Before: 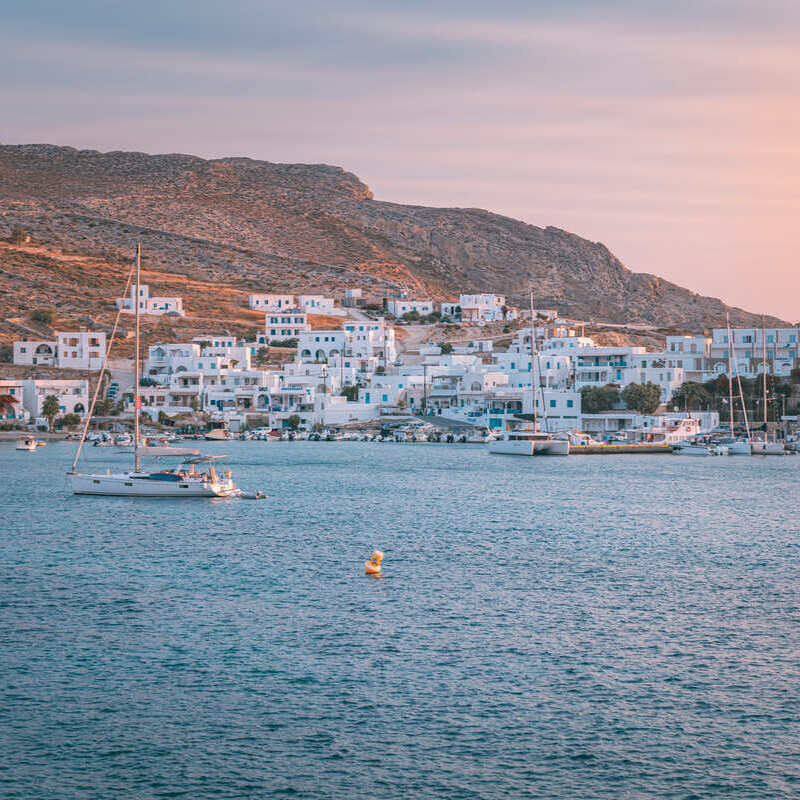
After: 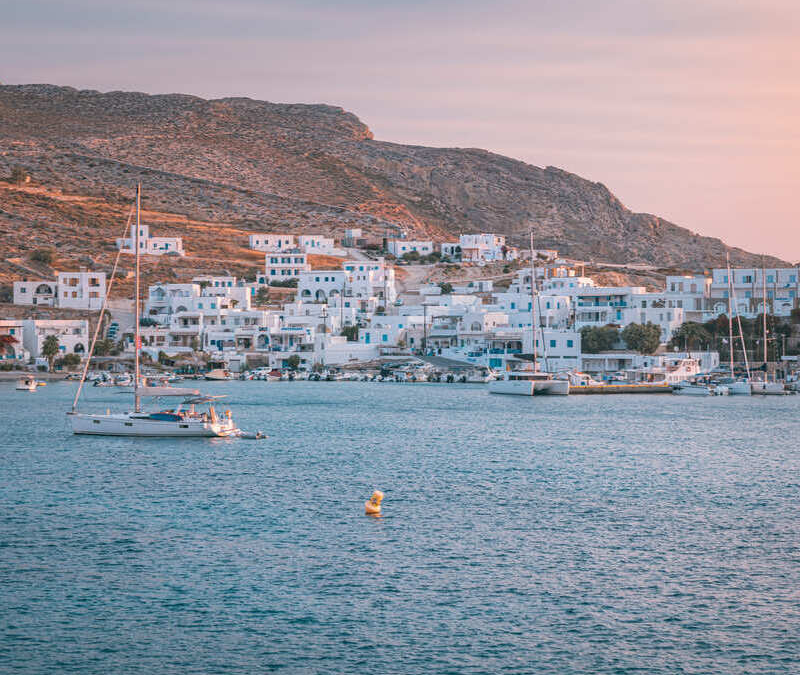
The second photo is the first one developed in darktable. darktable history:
crop: top 7.606%, bottom 7.984%
